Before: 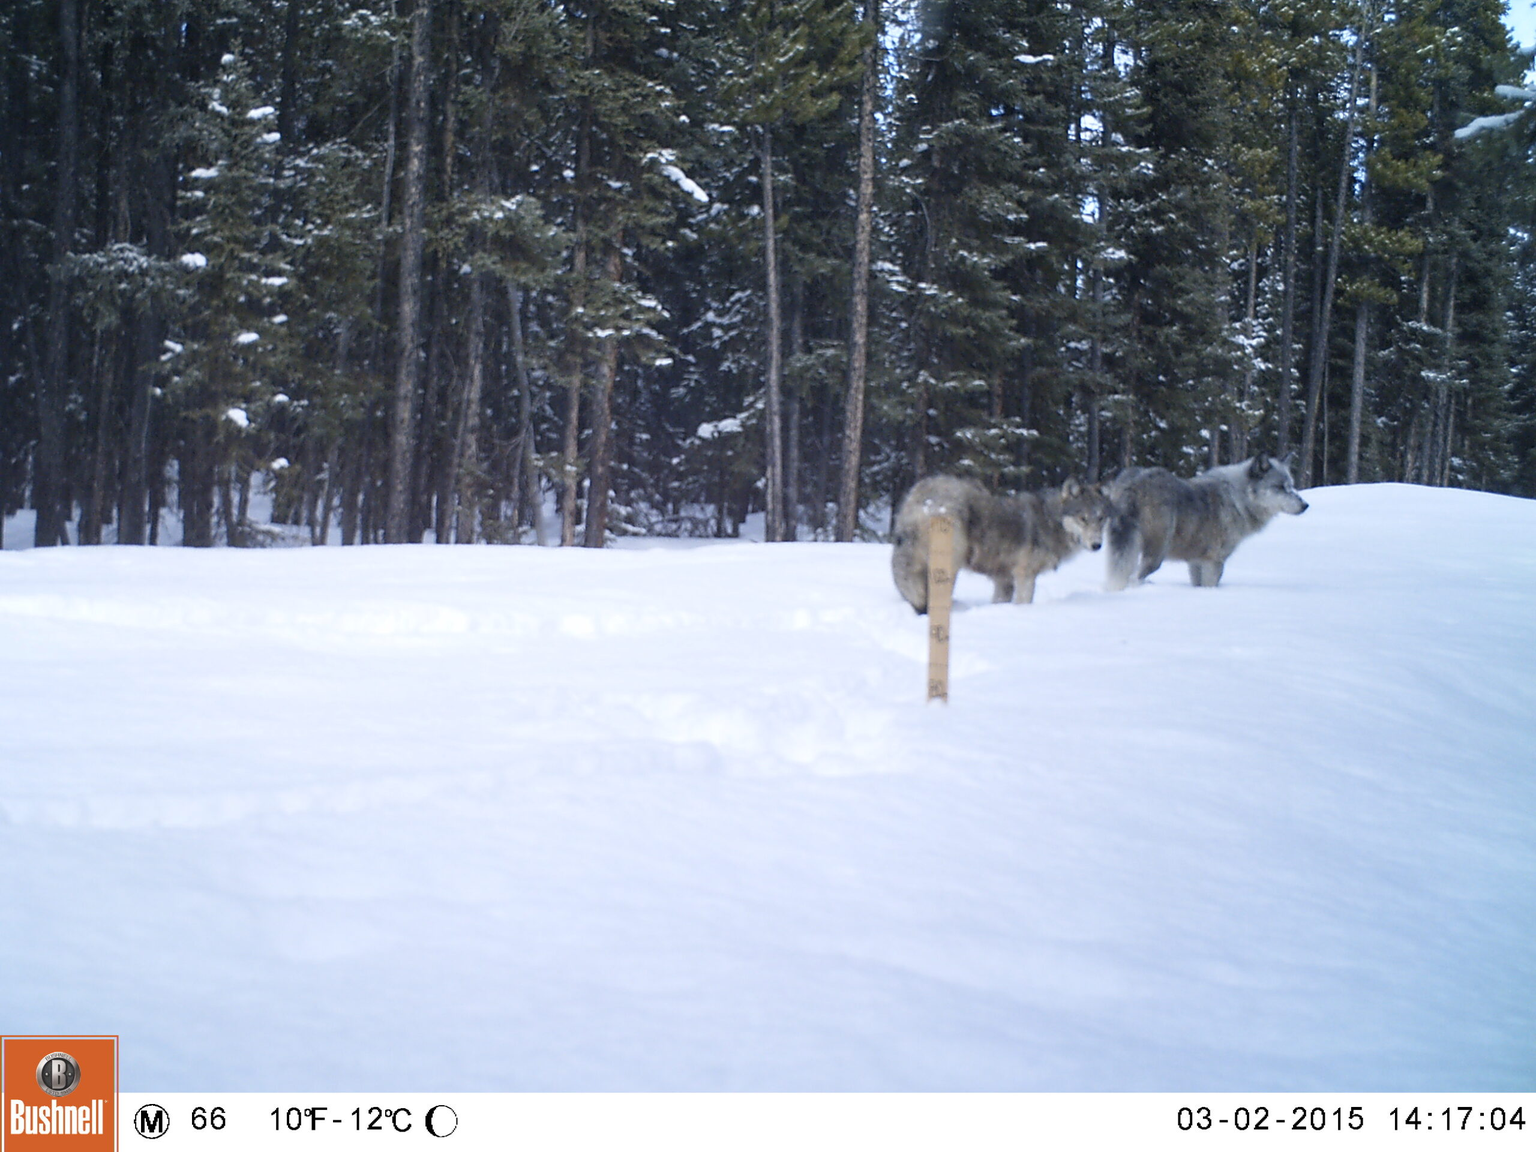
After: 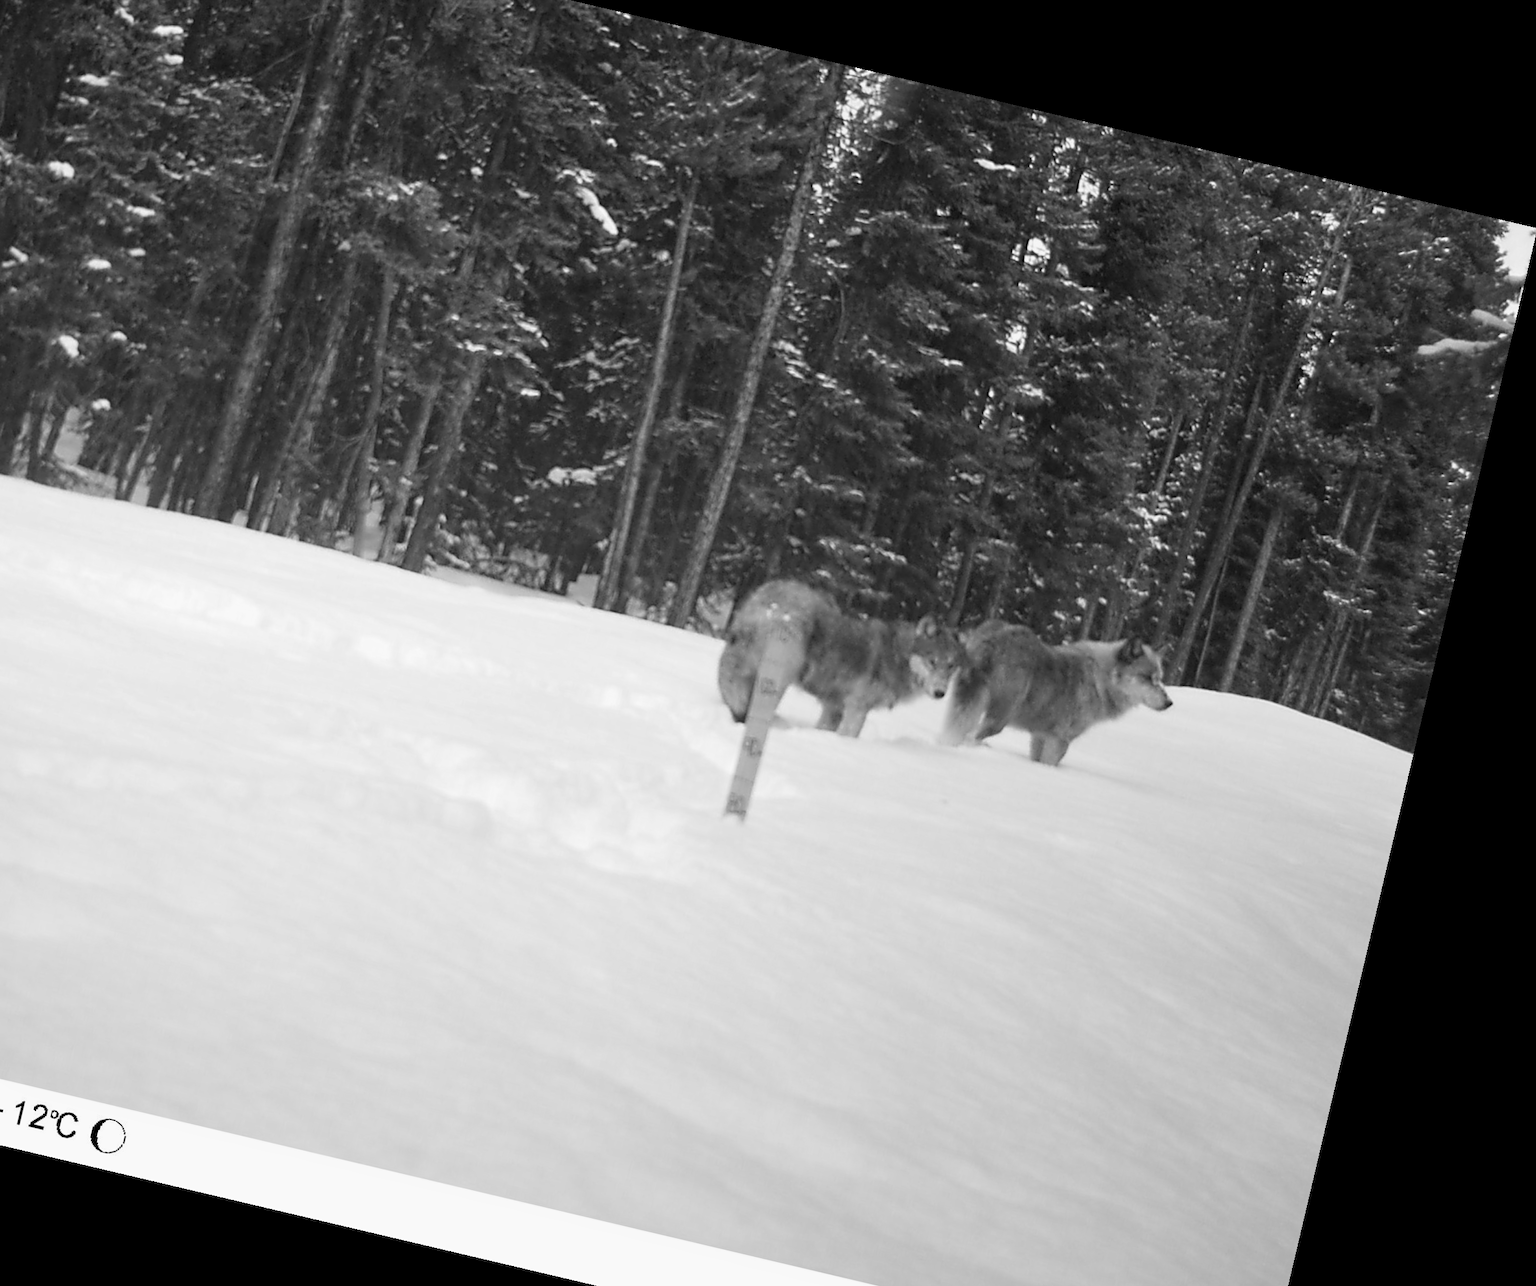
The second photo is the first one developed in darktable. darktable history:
crop: left 19.159%, top 9.58%, bottom 9.58%
rotate and perspective: rotation 13.27°, automatic cropping off
monochrome: a 32, b 64, size 2.3
